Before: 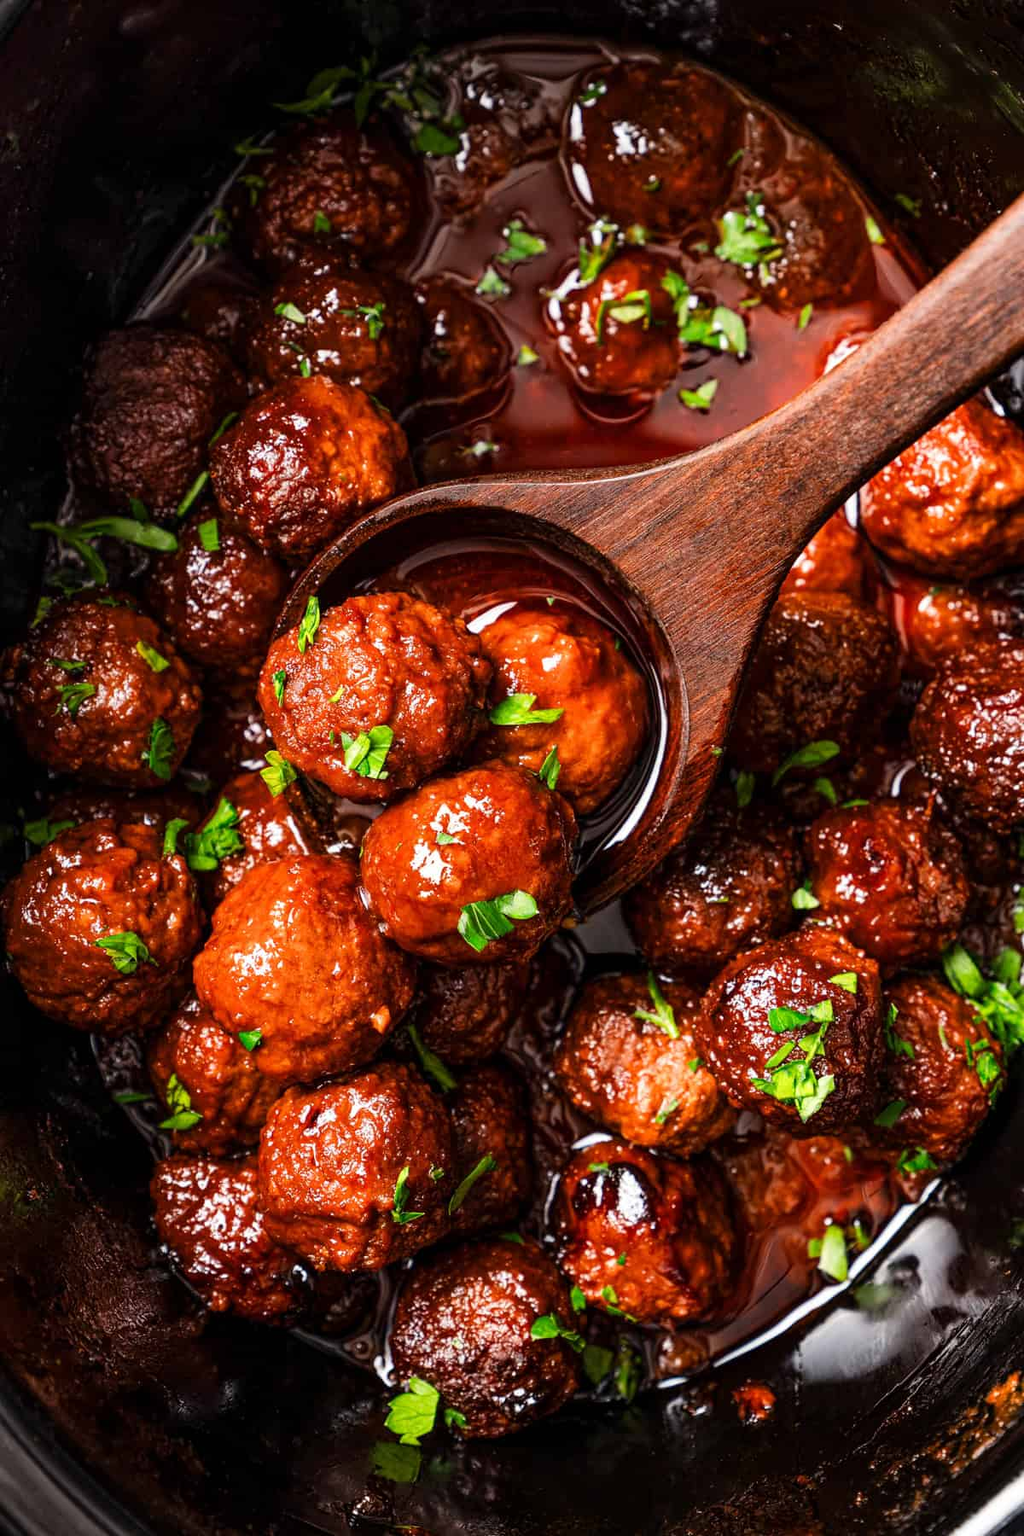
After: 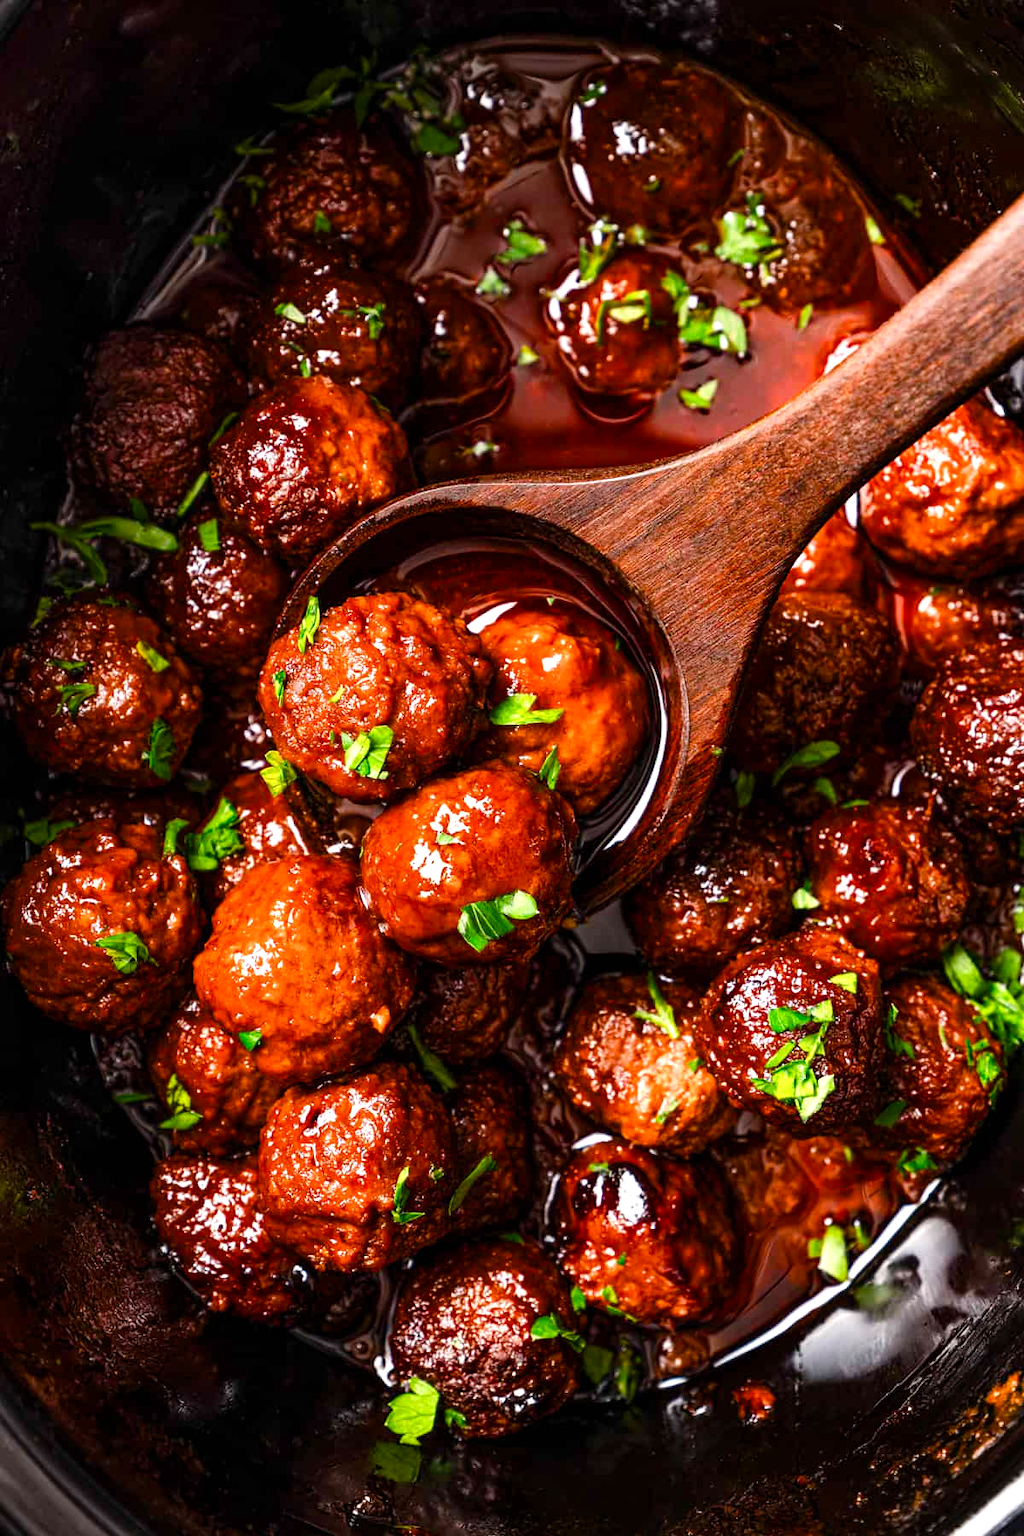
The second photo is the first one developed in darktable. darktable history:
color balance rgb: highlights gain › chroma 0.227%, highlights gain › hue 331.19°, perceptual saturation grading › global saturation 20%, perceptual saturation grading › highlights -25.072%, perceptual saturation grading › shadows 23.971%, perceptual brilliance grading › highlights 10.068%, perceptual brilliance grading › mid-tones 5.589%
